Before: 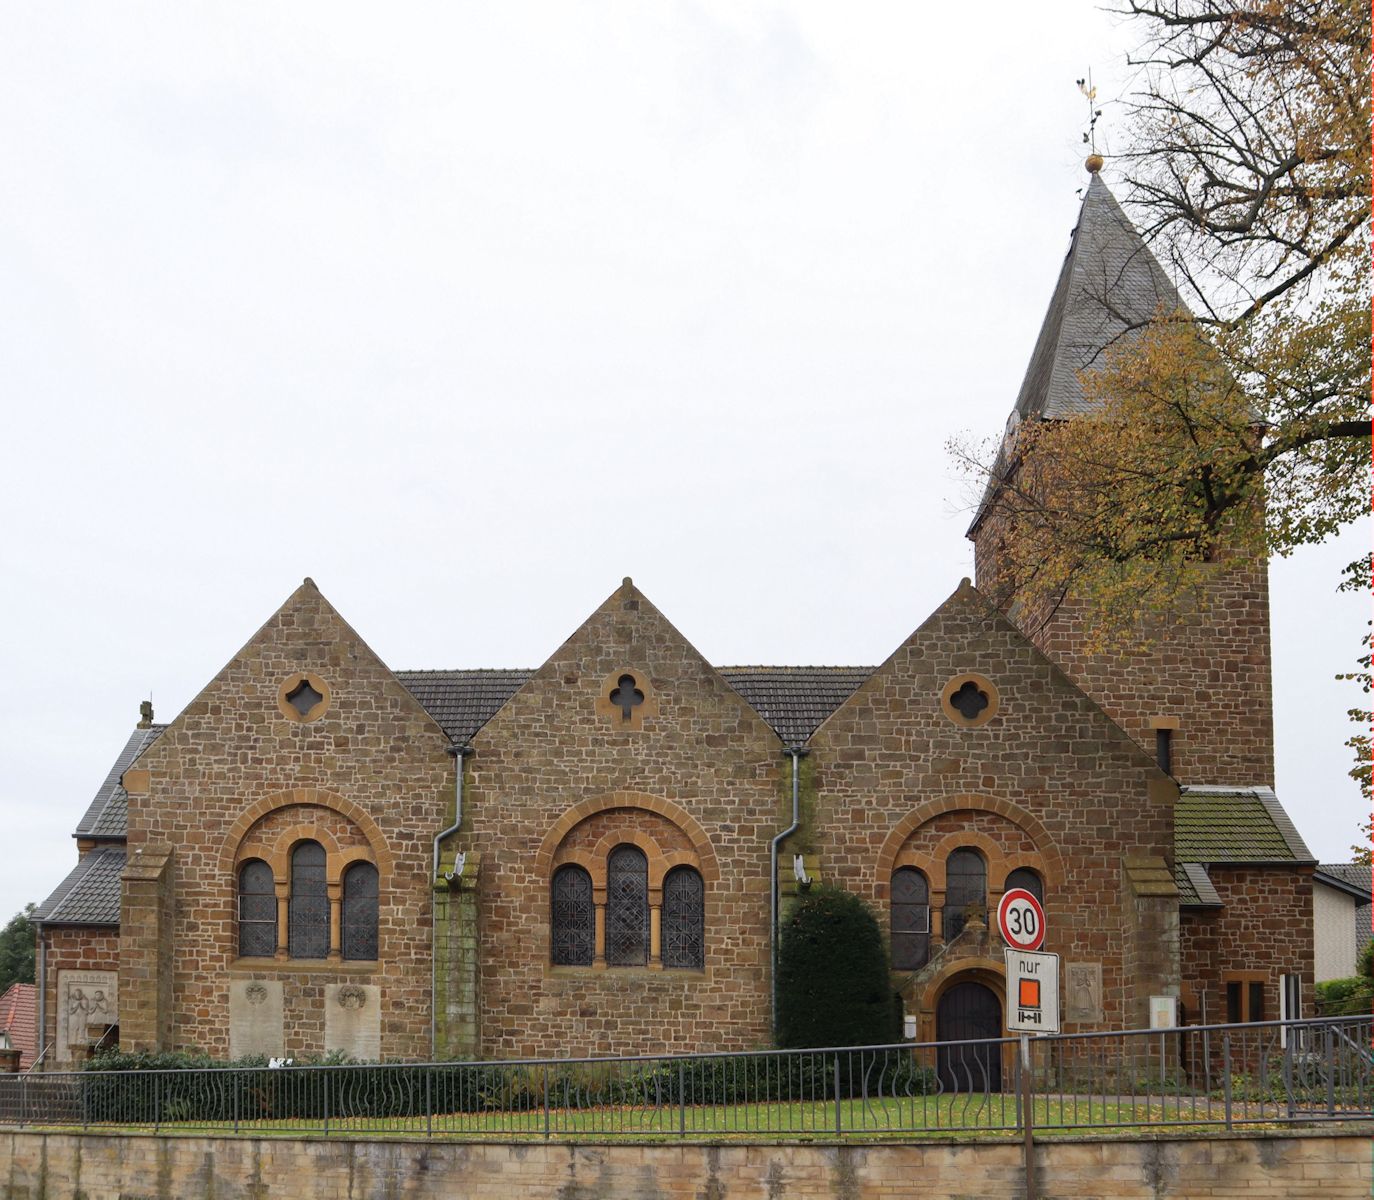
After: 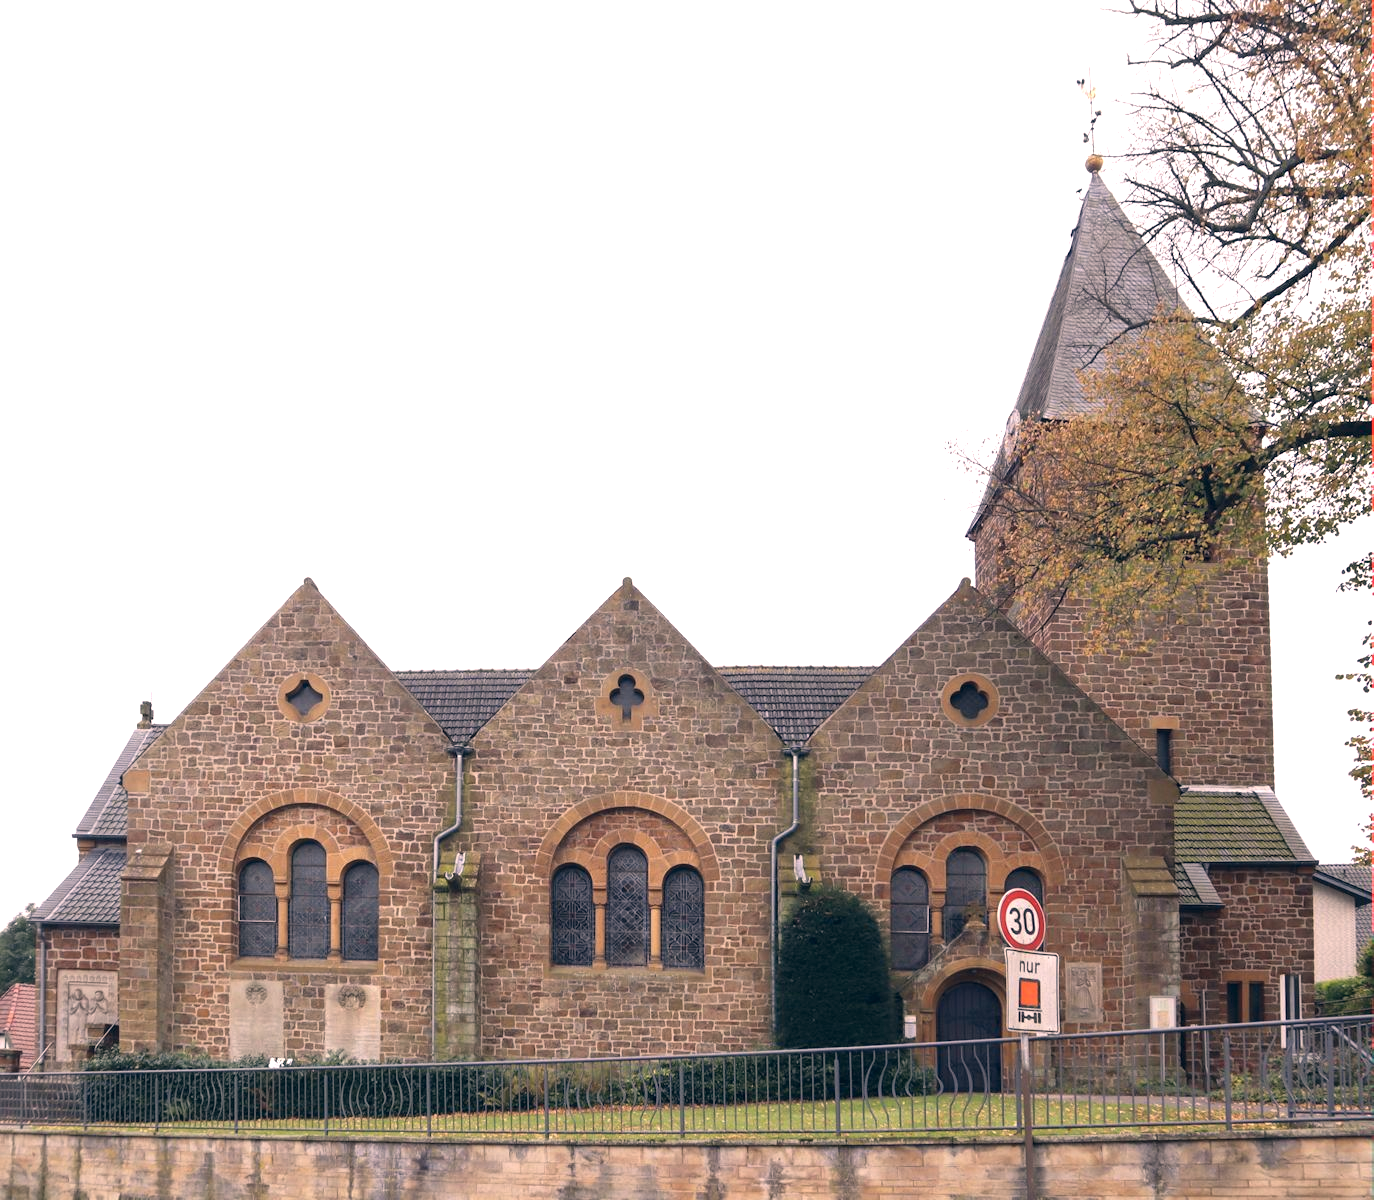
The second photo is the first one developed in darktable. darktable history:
tone equalizer: on, module defaults
exposure: exposure 0.744 EV, compensate exposure bias true, compensate highlight preservation false
color correction: highlights a* 14.33, highlights b* 5.87, shadows a* -5.78, shadows b* -15.82, saturation 0.856
